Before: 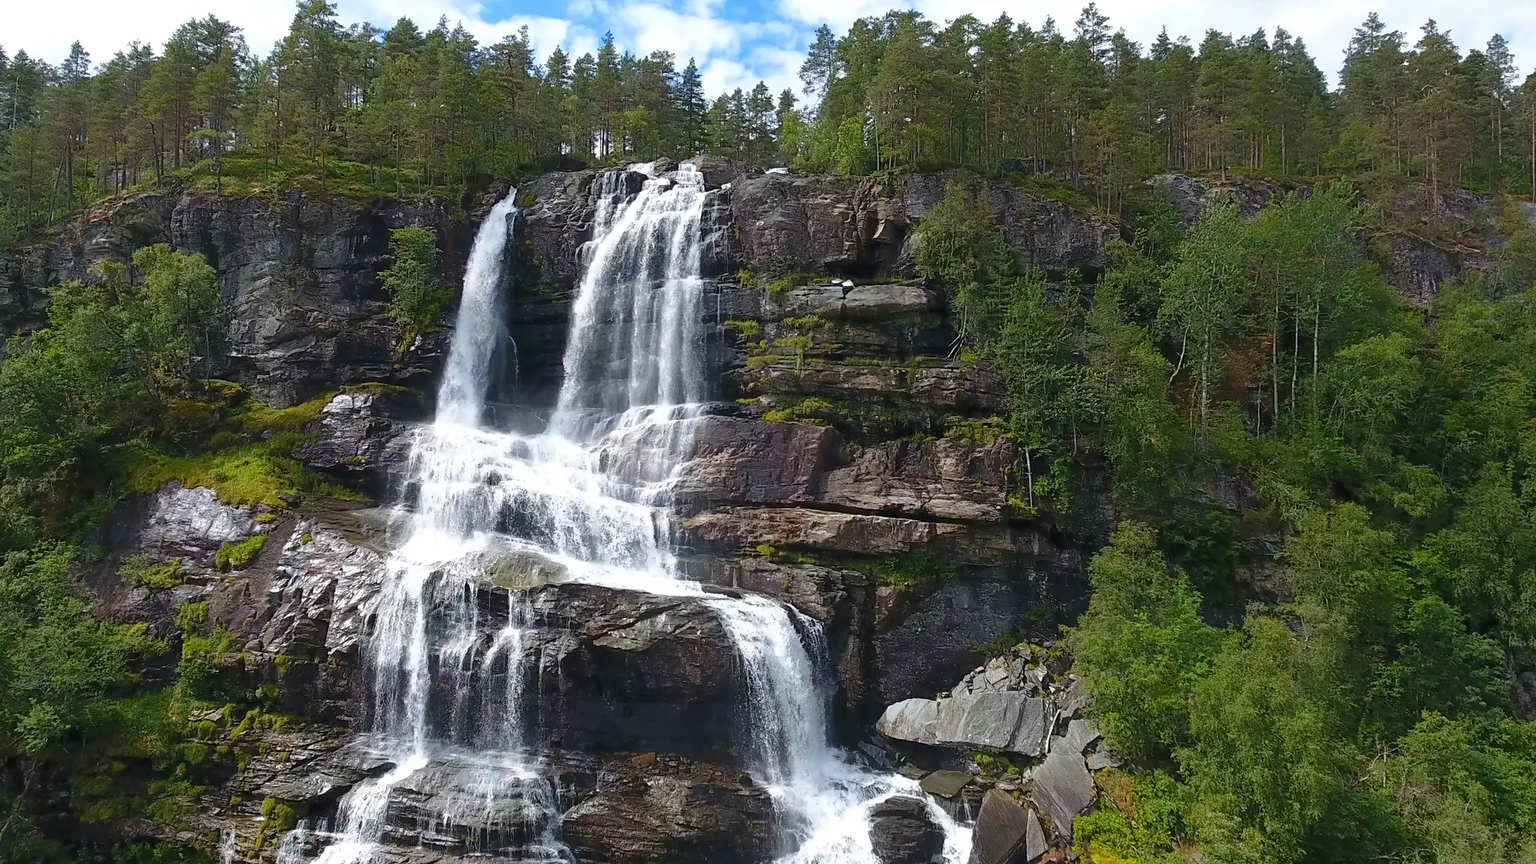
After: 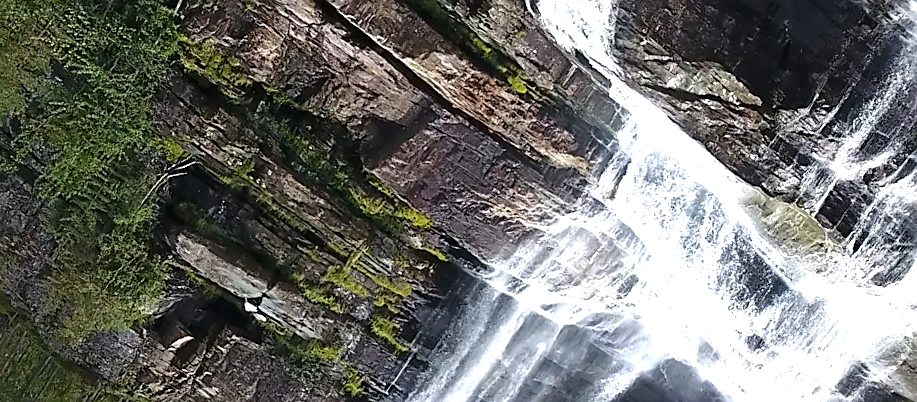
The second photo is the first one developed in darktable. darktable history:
sharpen: on, module defaults
tone equalizer: -8 EV -0.74 EV, -7 EV -0.733 EV, -6 EV -0.618 EV, -5 EV -0.379 EV, -3 EV 0.384 EV, -2 EV 0.6 EV, -1 EV 0.7 EV, +0 EV 0.77 EV
crop and rotate: angle 147.05°, left 9.147%, top 15.648%, right 4.573%, bottom 16.98%
